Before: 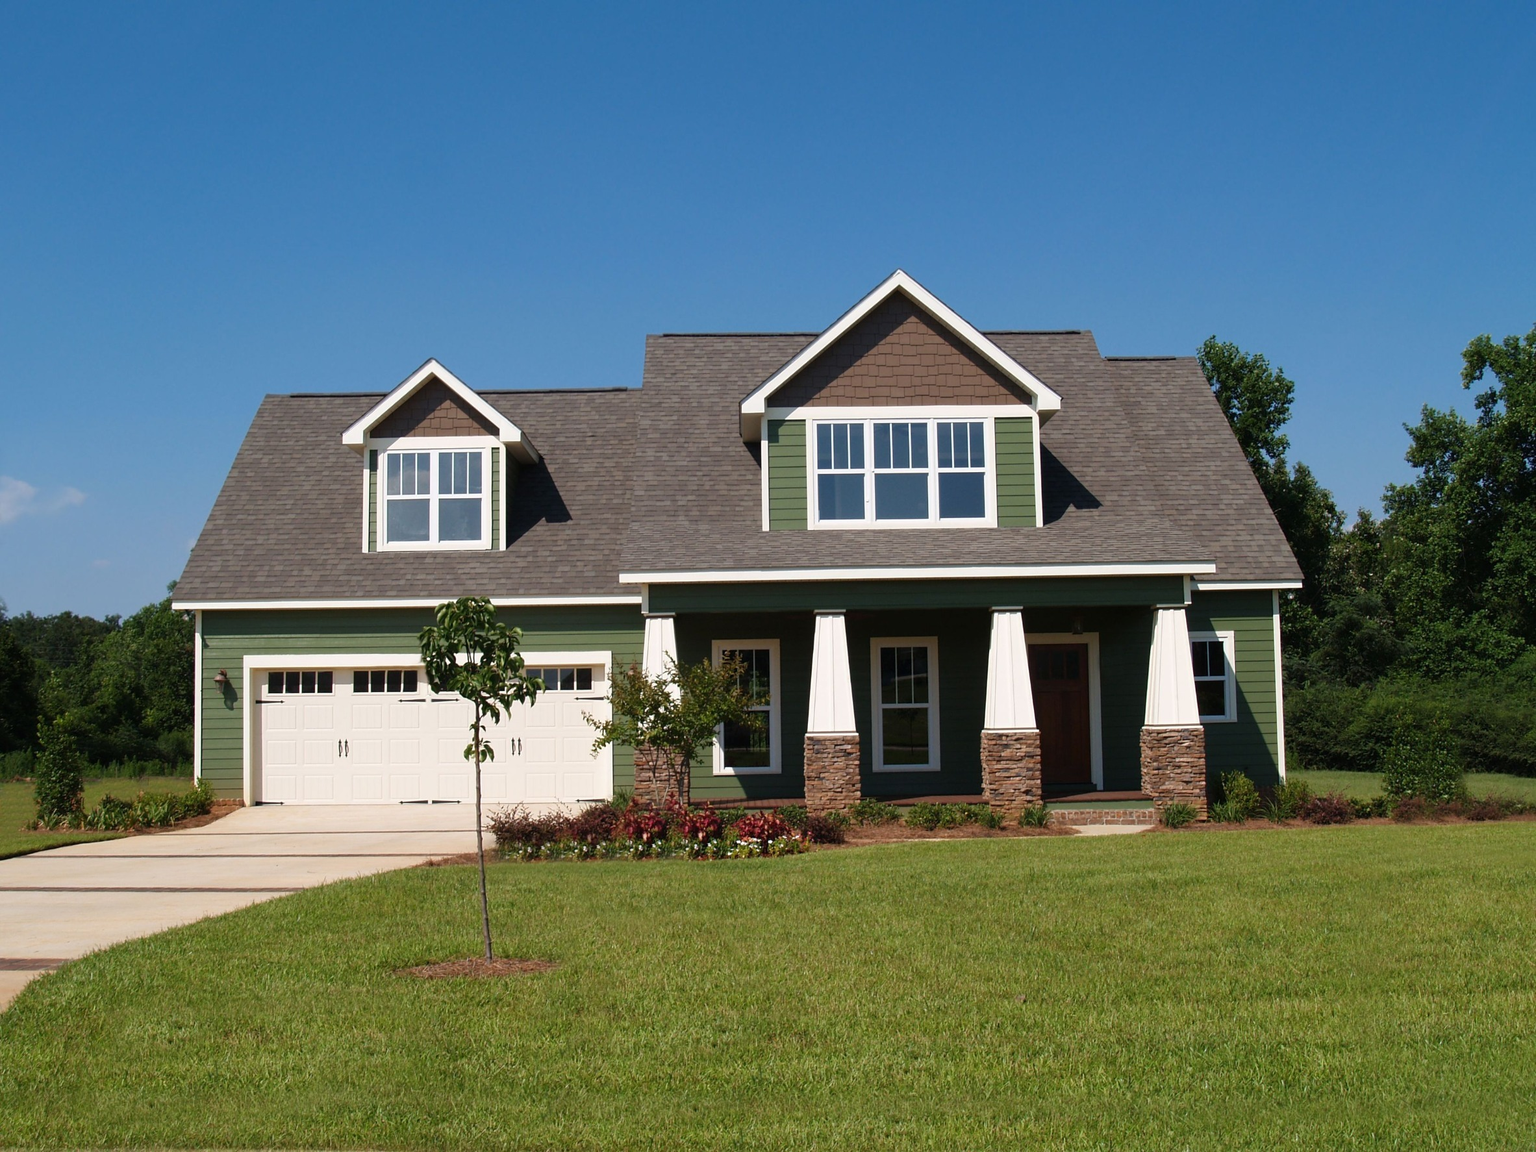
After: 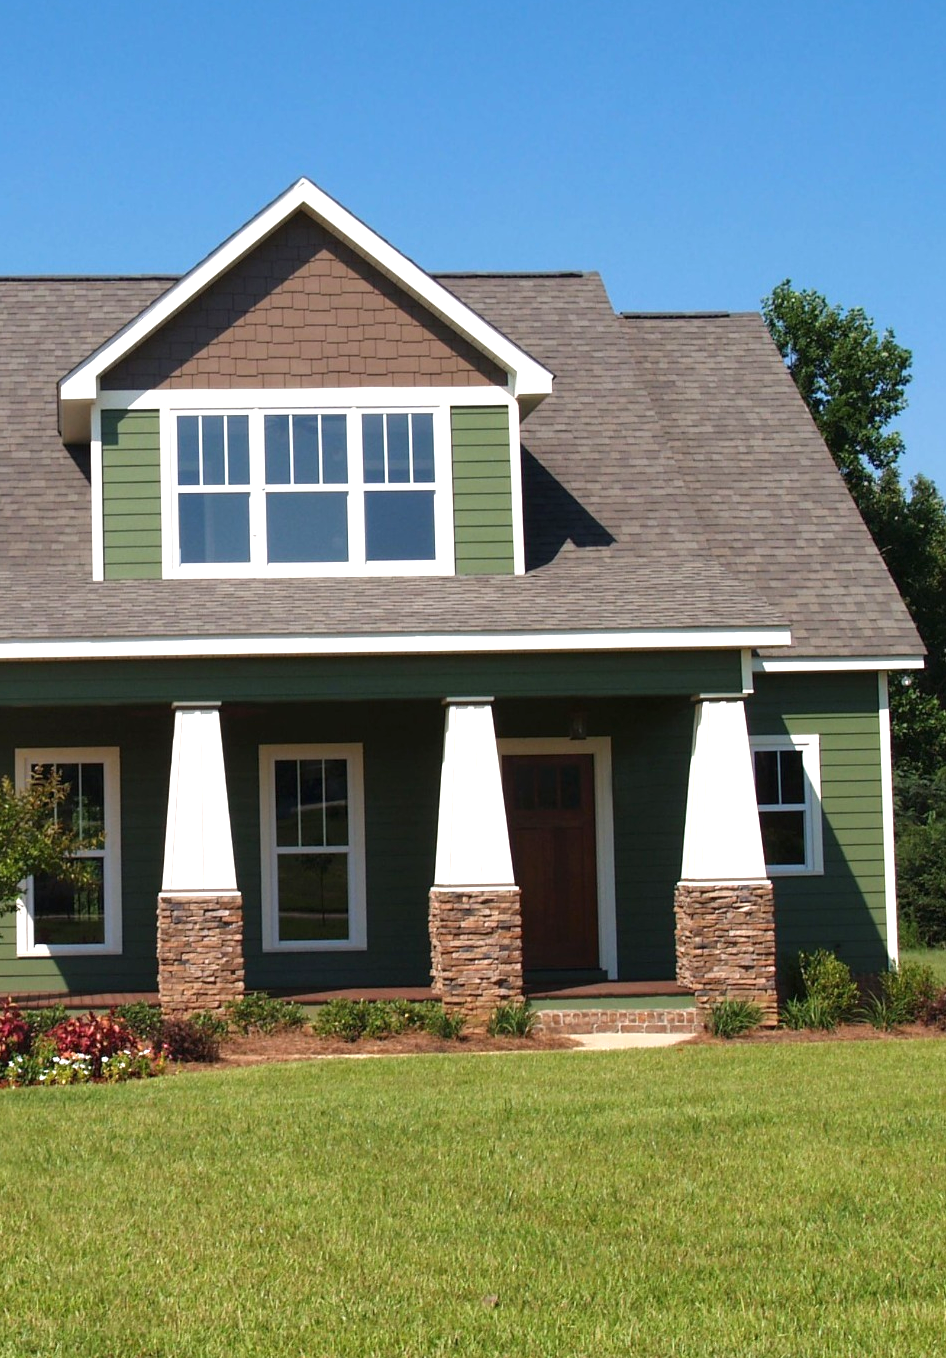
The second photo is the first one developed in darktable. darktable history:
exposure: black level correction 0, exposure 0.7 EV, compensate exposure bias true, compensate highlight preservation false
crop: left 45.721%, top 13.393%, right 14.118%, bottom 10.01%
